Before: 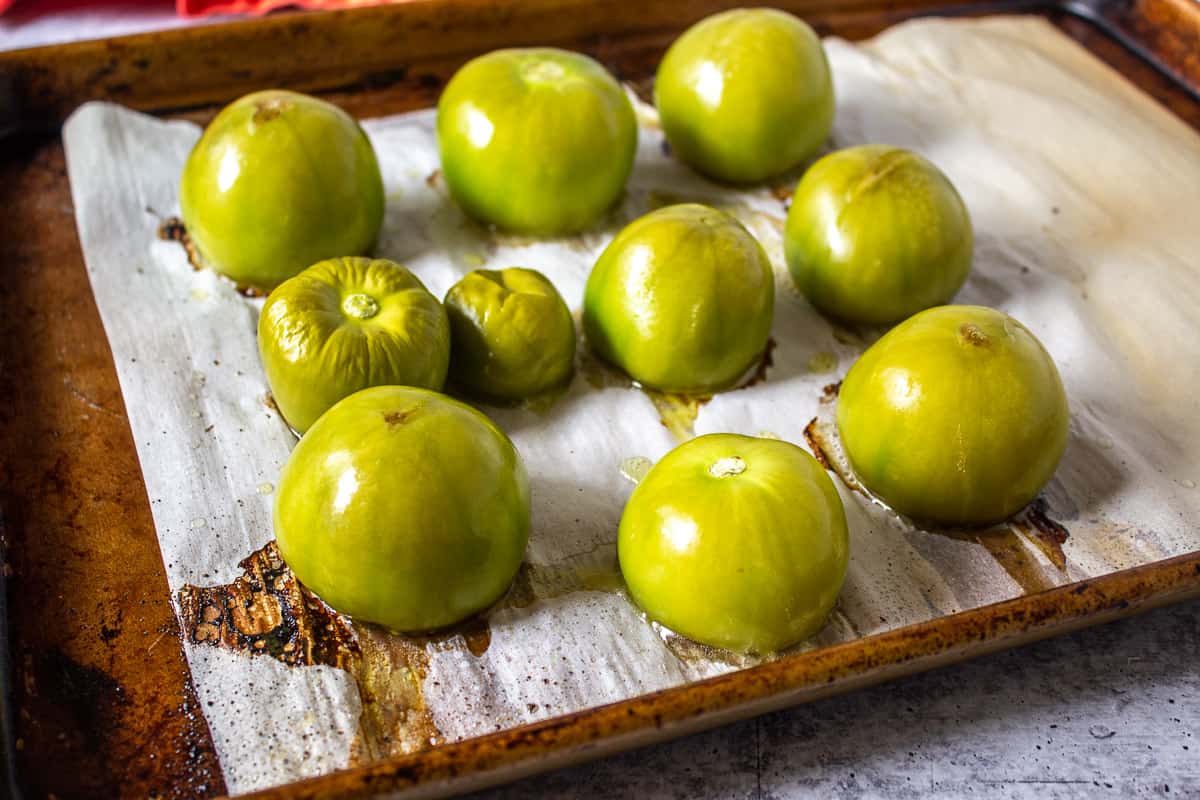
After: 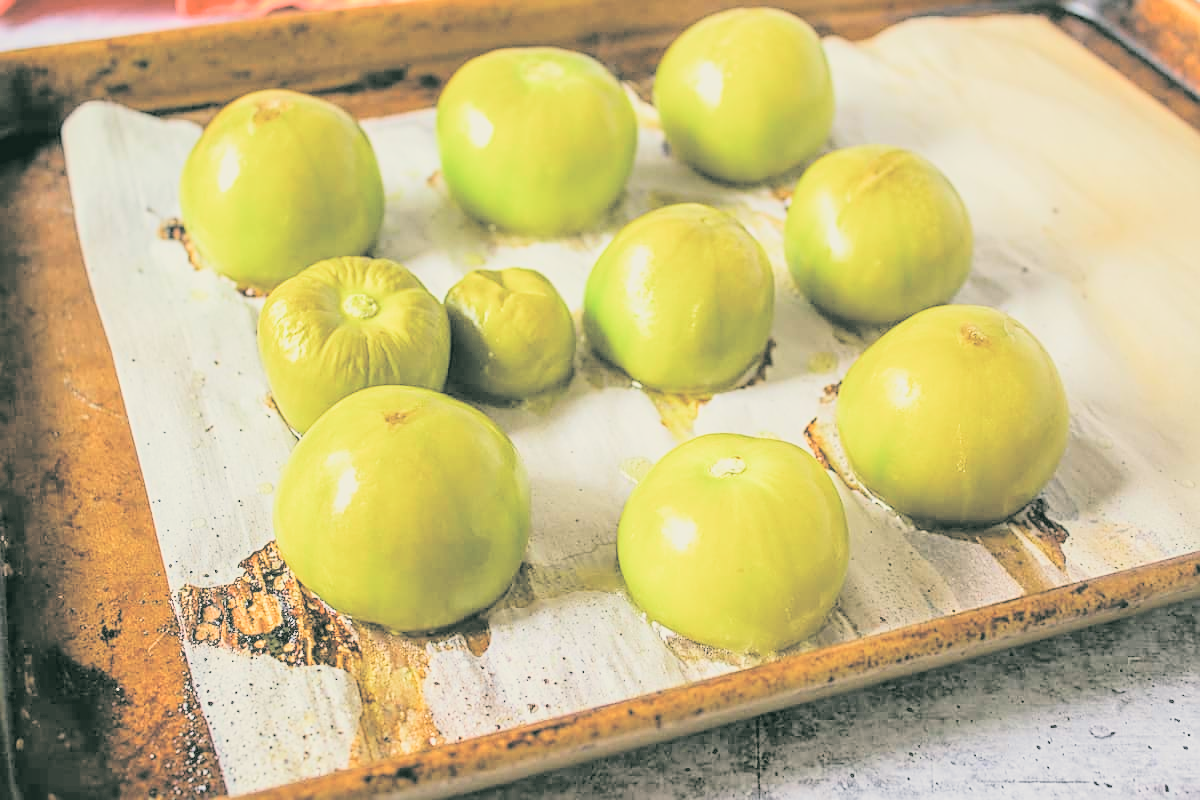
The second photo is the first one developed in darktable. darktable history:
contrast brightness saturation: brightness 0.985
color correction: highlights a* -0.584, highlights b* 9.15, shadows a* -9.39, shadows b* 0.637
filmic rgb: black relative exposure -7.46 EV, white relative exposure 4.87 EV, hardness 3.39, color science v5 (2021), contrast in shadows safe, contrast in highlights safe
sharpen: on, module defaults
